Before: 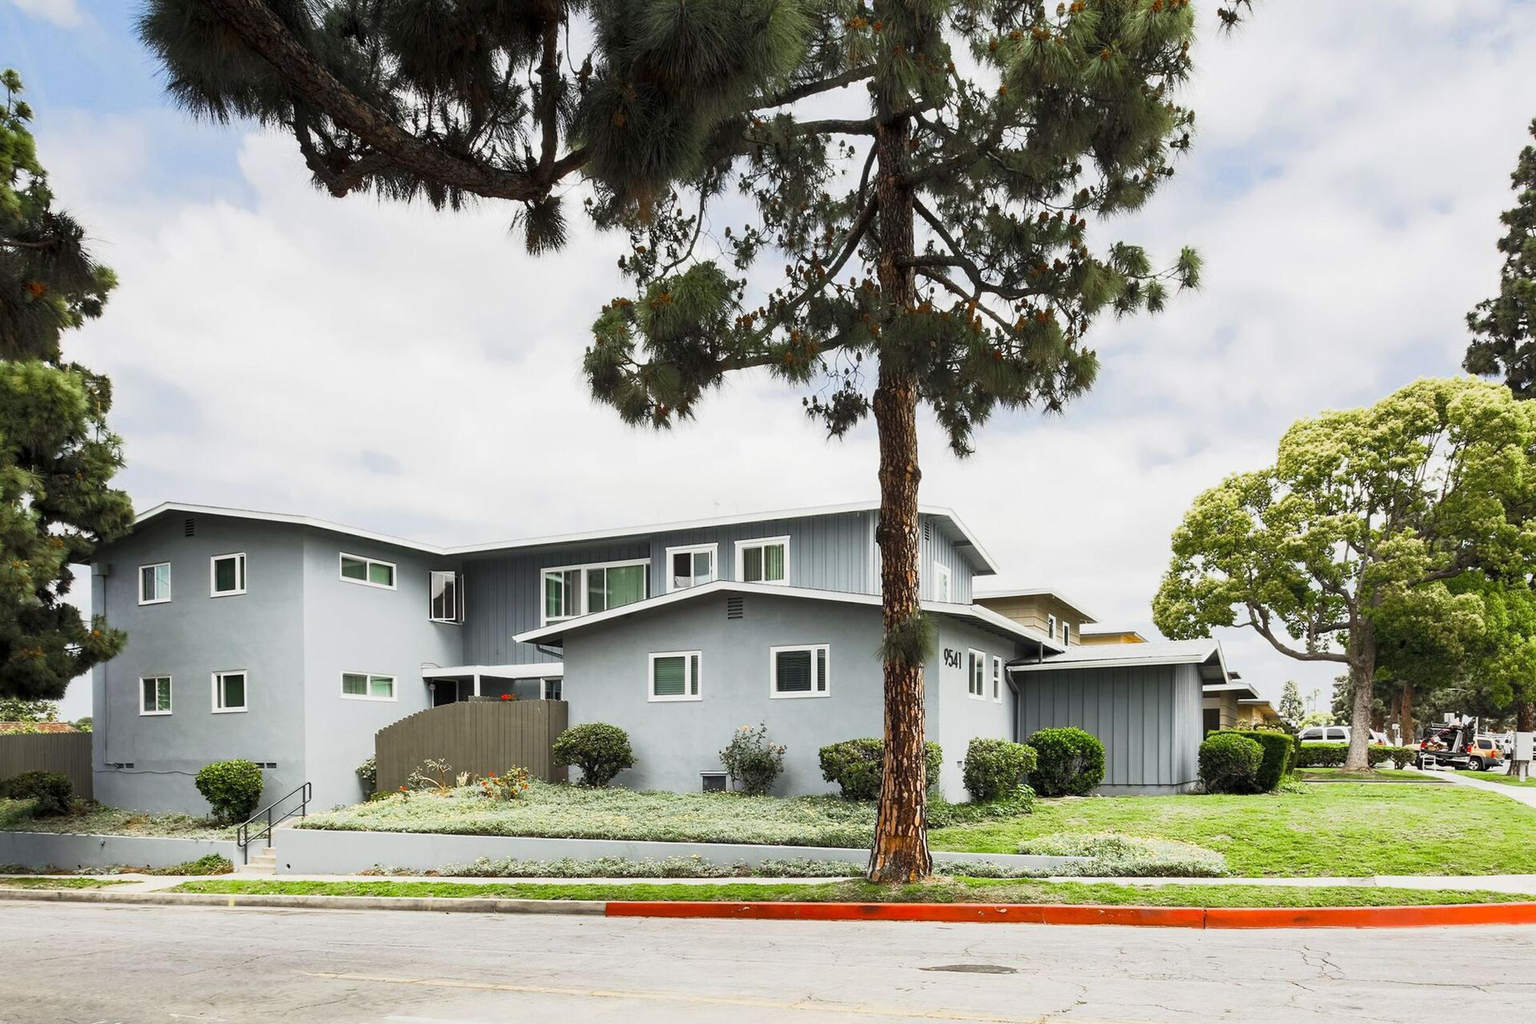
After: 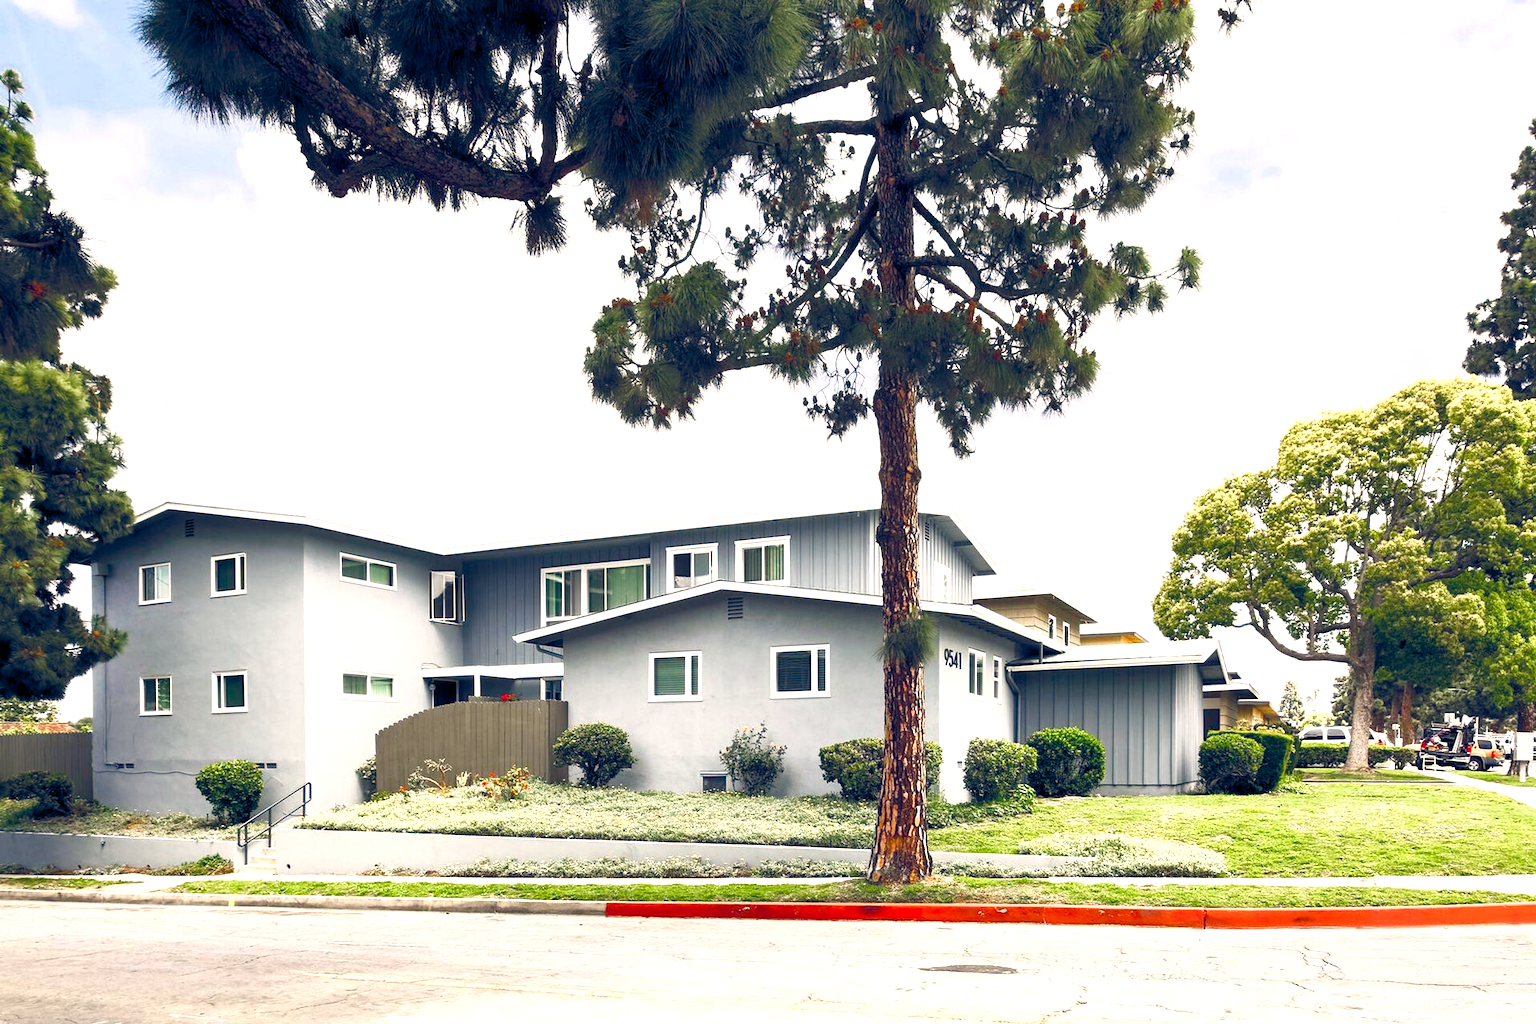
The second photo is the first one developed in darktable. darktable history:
color balance rgb: highlights gain › chroma 3.091%, highlights gain › hue 60.1°, global offset › chroma 0.246%, global offset › hue 256.32°, perceptual saturation grading › global saturation 24.914%, perceptual saturation grading › highlights -50.484%, perceptual saturation grading › shadows 30.22%, perceptual brilliance grading › global brilliance 18.267%, global vibrance 20%
